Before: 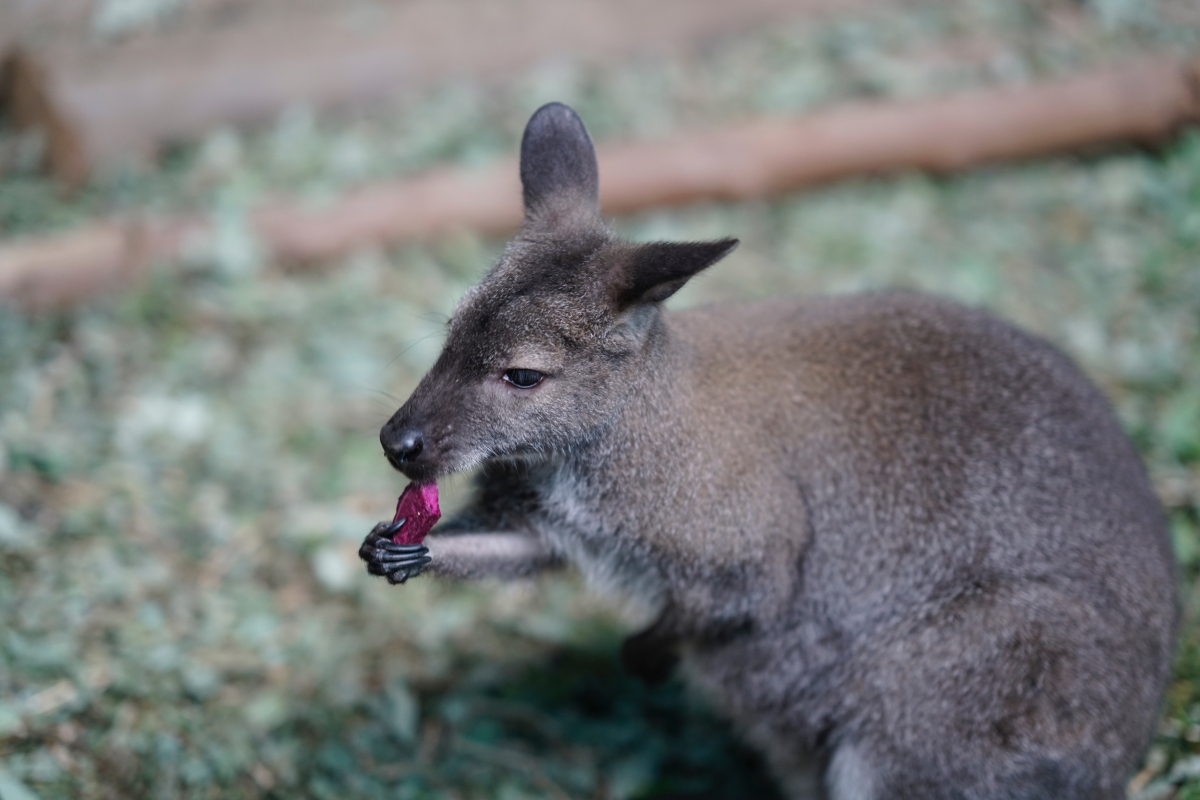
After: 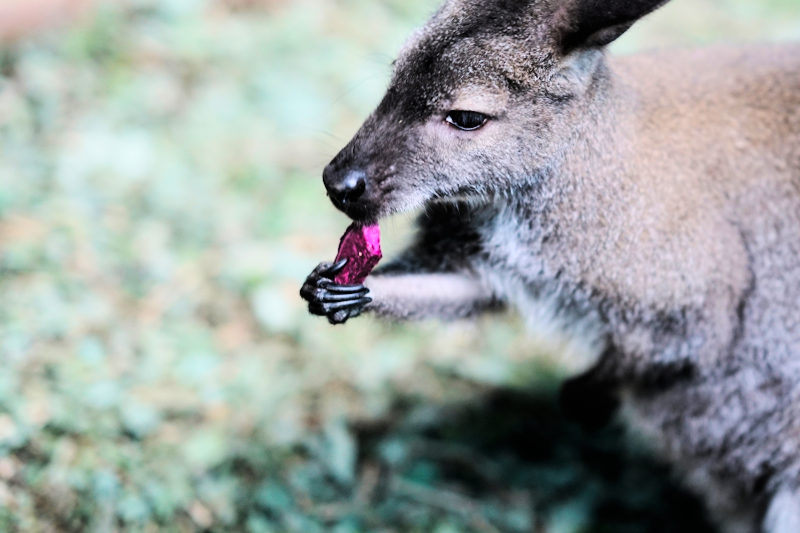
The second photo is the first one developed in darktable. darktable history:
tone curve: curves: ch0 [(0, 0) (0.004, 0) (0.133, 0.071) (0.325, 0.456) (0.832, 0.957) (1, 1)], color space Lab, linked channels, preserve colors none
crop and rotate: angle -0.82°, left 3.85%, top 31.828%, right 27.992%
